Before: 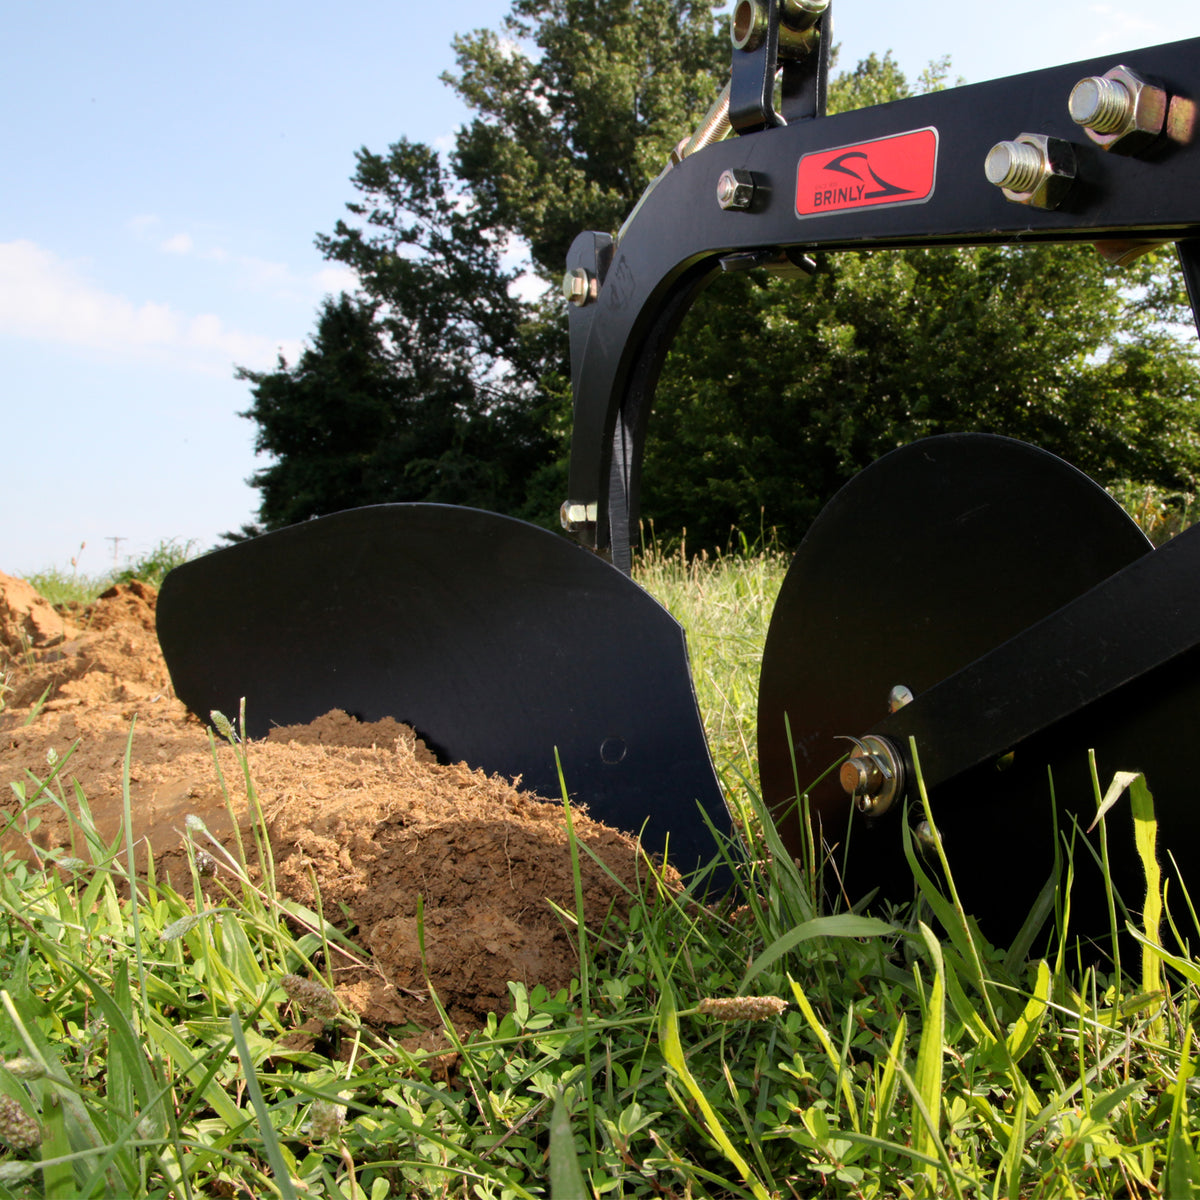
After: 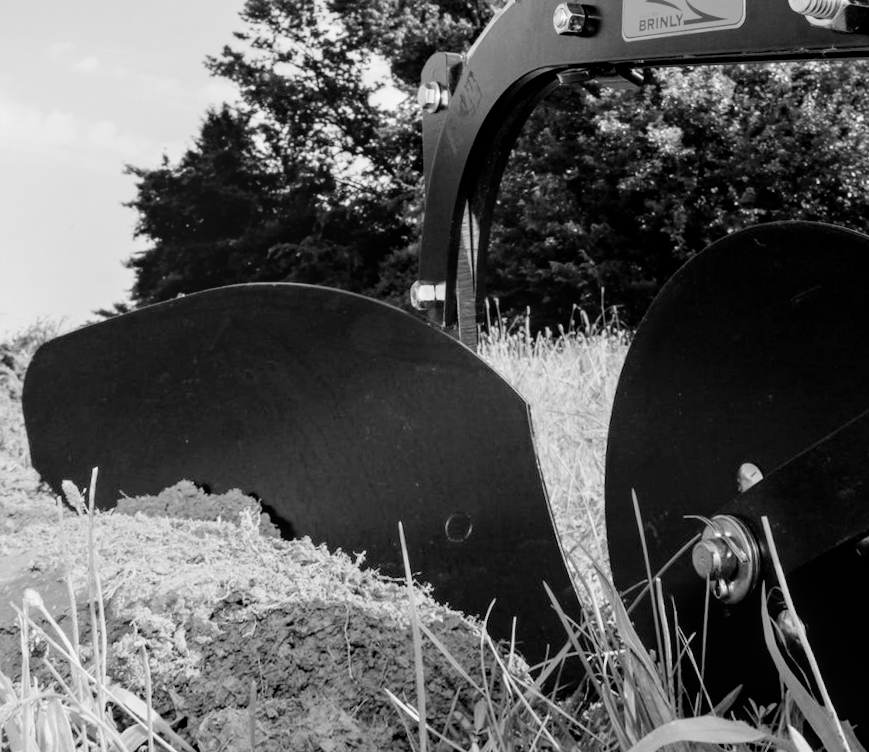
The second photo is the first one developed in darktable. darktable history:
exposure: exposure 1.15 EV, compensate highlight preservation false
crop: left 3.015%, top 8.969%, right 9.647%, bottom 26.457%
rotate and perspective: rotation 0.72°, lens shift (vertical) -0.352, lens shift (horizontal) -0.051, crop left 0.152, crop right 0.859, crop top 0.019, crop bottom 0.964
local contrast: on, module defaults
haze removal: compatibility mode true, adaptive false
filmic rgb: black relative exposure -7.65 EV, white relative exposure 4.56 EV, hardness 3.61
color zones: curves: ch1 [(0, -0.394) (0.143, -0.394) (0.286, -0.394) (0.429, -0.392) (0.571, -0.391) (0.714, -0.391) (0.857, -0.391) (1, -0.394)]
